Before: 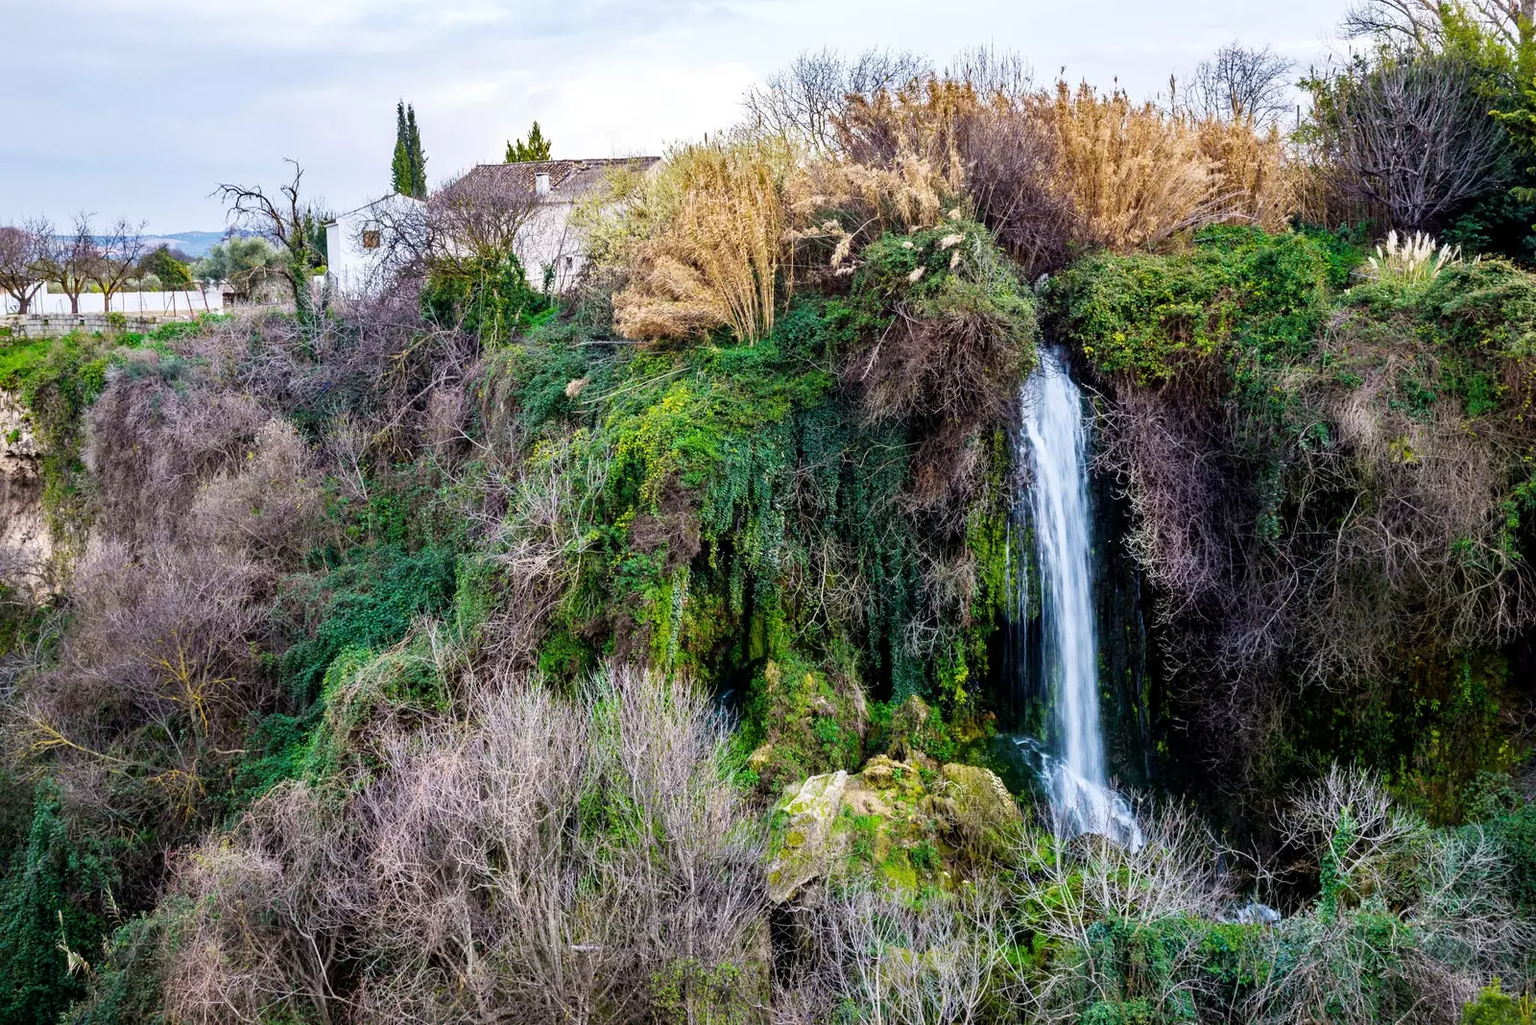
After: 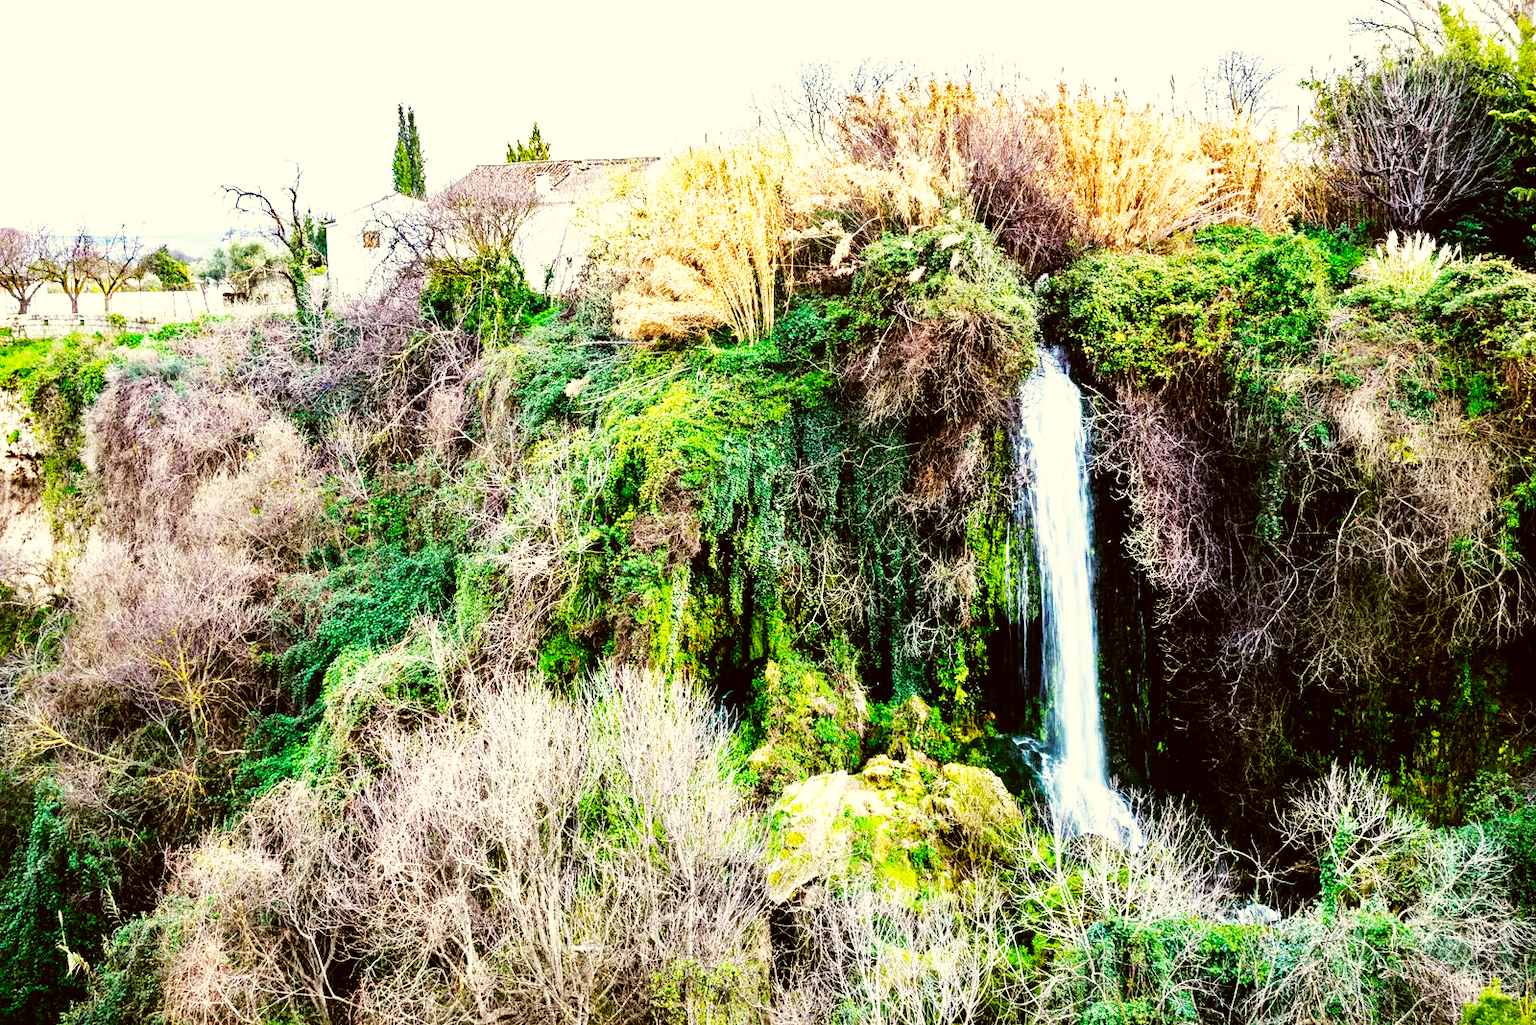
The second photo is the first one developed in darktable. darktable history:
exposure: compensate highlight preservation false
tone equalizer: -8 EV -0.387 EV, -7 EV -0.407 EV, -6 EV -0.342 EV, -5 EV -0.239 EV, -3 EV 0.248 EV, -2 EV 0.335 EV, -1 EV 0.367 EV, +0 EV 0.437 EV
base curve: curves: ch0 [(0, 0) (0.007, 0.004) (0.027, 0.03) (0.046, 0.07) (0.207, 0.54) (0.442, 0.872) (0.673, 0.972) (1, 1)], preserve colors none
color correction: highlights a* -1.75, highlights b* 10.53, shadows a* 0.62, shadows b* 19.63
